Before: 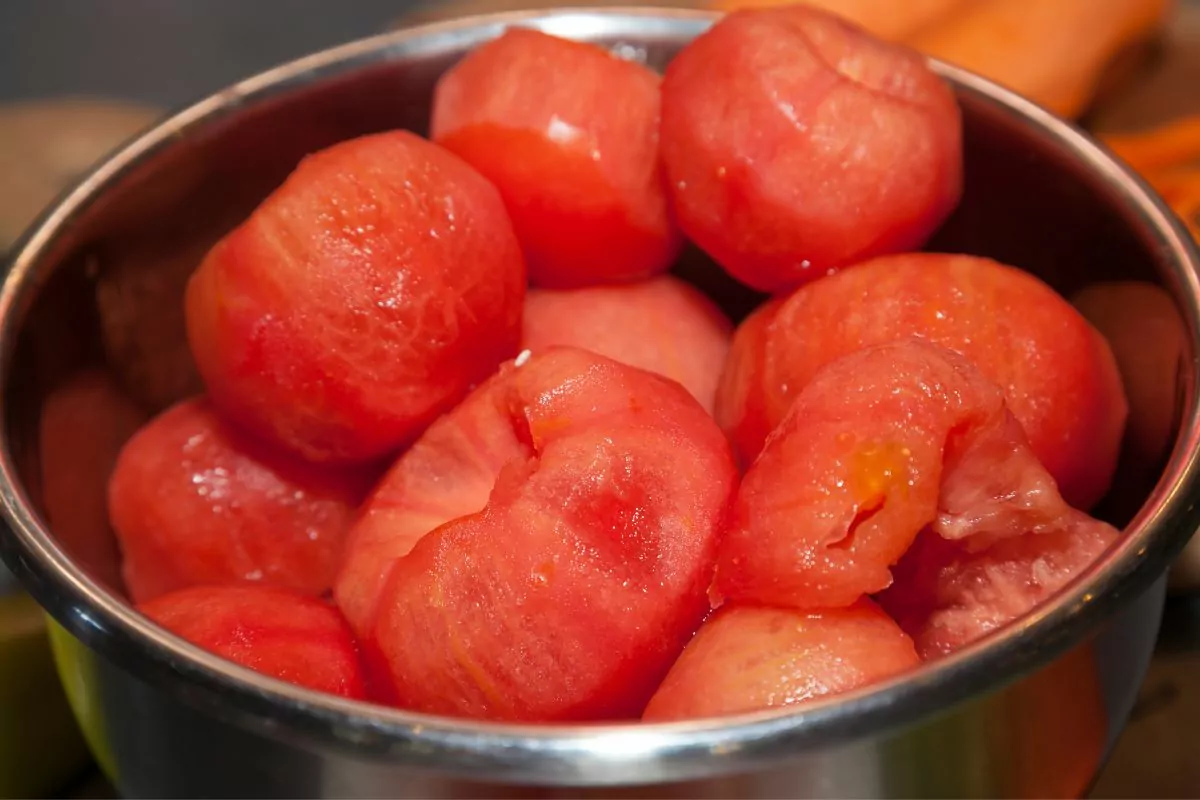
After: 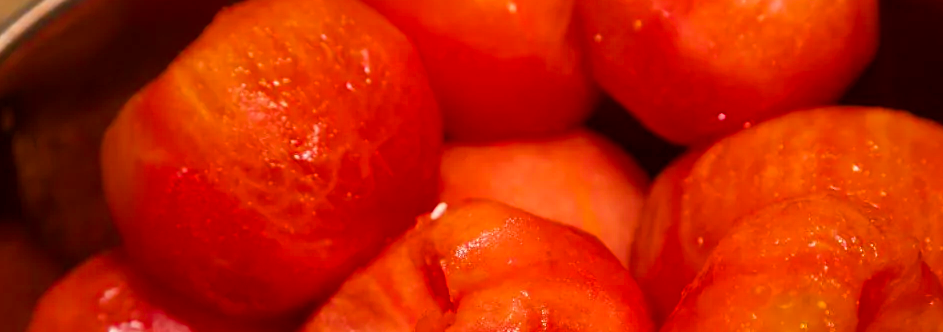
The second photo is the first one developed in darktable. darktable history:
color balance rgb: linear chroma grading › global chroma 15%, perceptual saturation grading › global saturation 30%
local contrast: mode bilateral grid, contrast 20, coarseness 50, detail 120%, midtone range 0.2
crop: left 7.036%, top 18.398%, right 14.379%, bottom 40.043%
